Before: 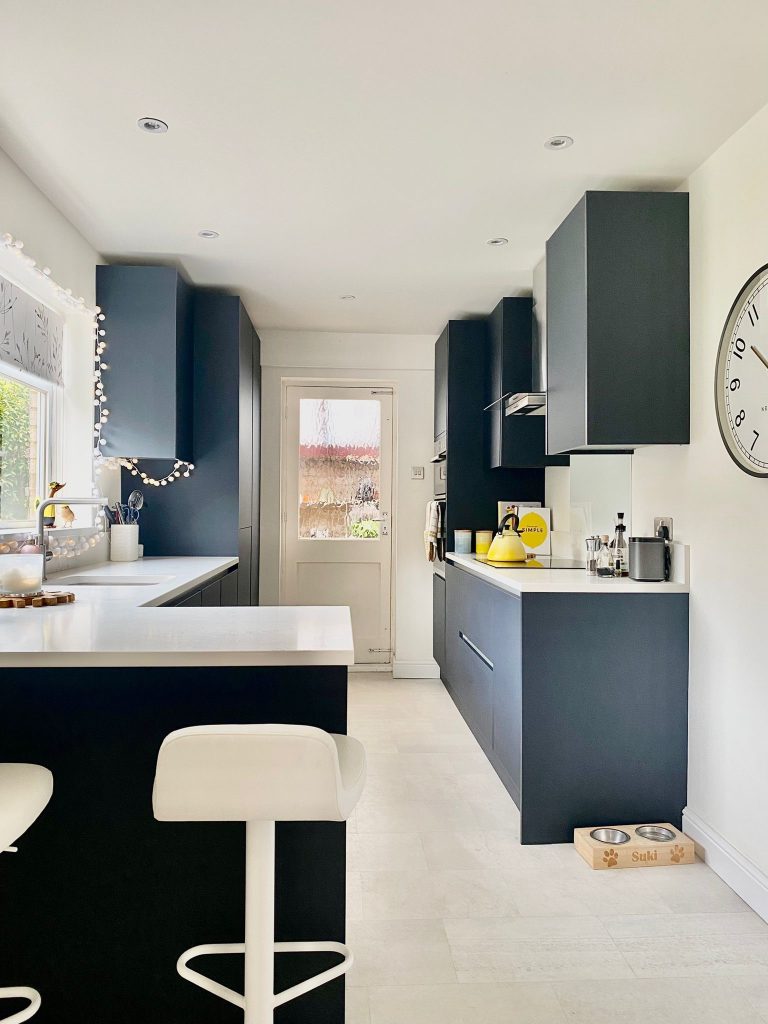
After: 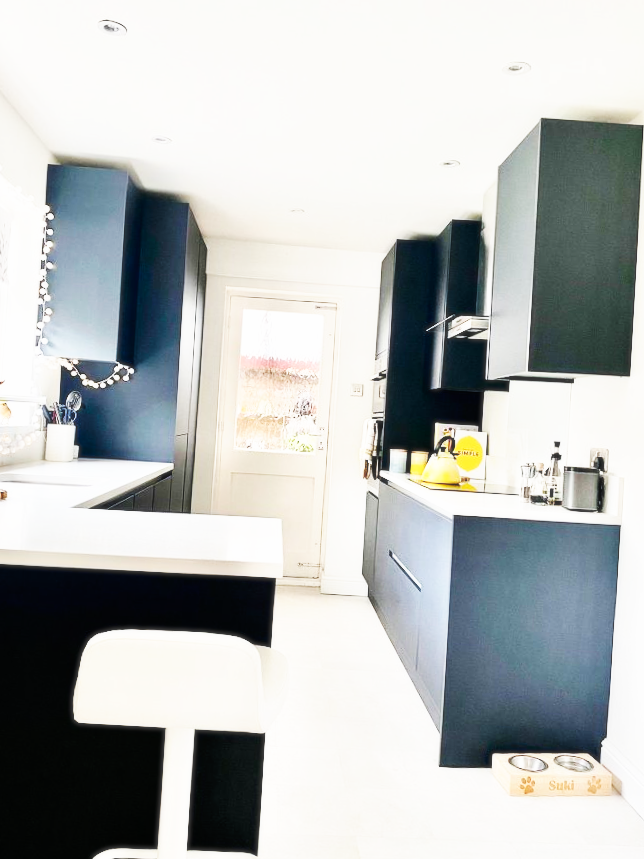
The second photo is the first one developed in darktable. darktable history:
crop and rotate: angle -3.27°, left 5.211%, top 5.211%, right 4.607%, bottom 4.607%
white balance: emerald 1
base curve: curves: ch0 [(0, 0) (0.007, 0.004) (0.027, 0.03) (0.046, 0.07) (0.207, 0.54) (0.442, 0.872) (0.673, 0.972) (1, 1)], preserve colors none
soften: size 10%, saturation 50%, brightness 0.2 EV, mix 10%
